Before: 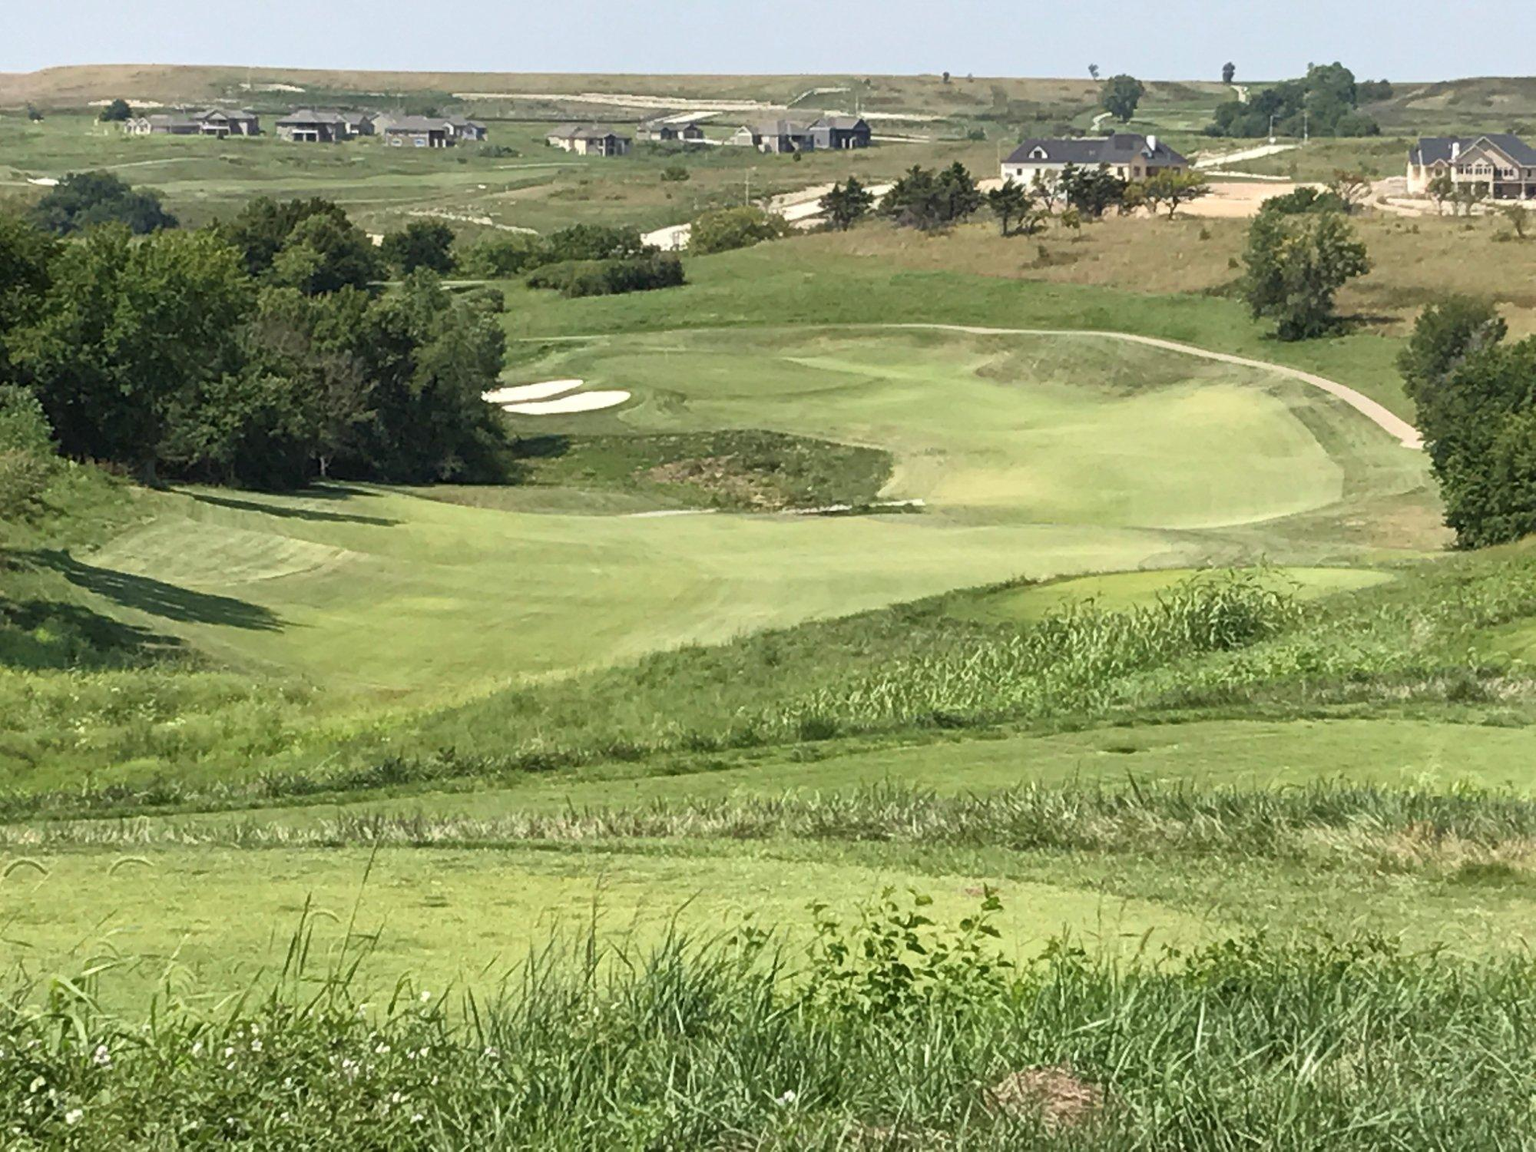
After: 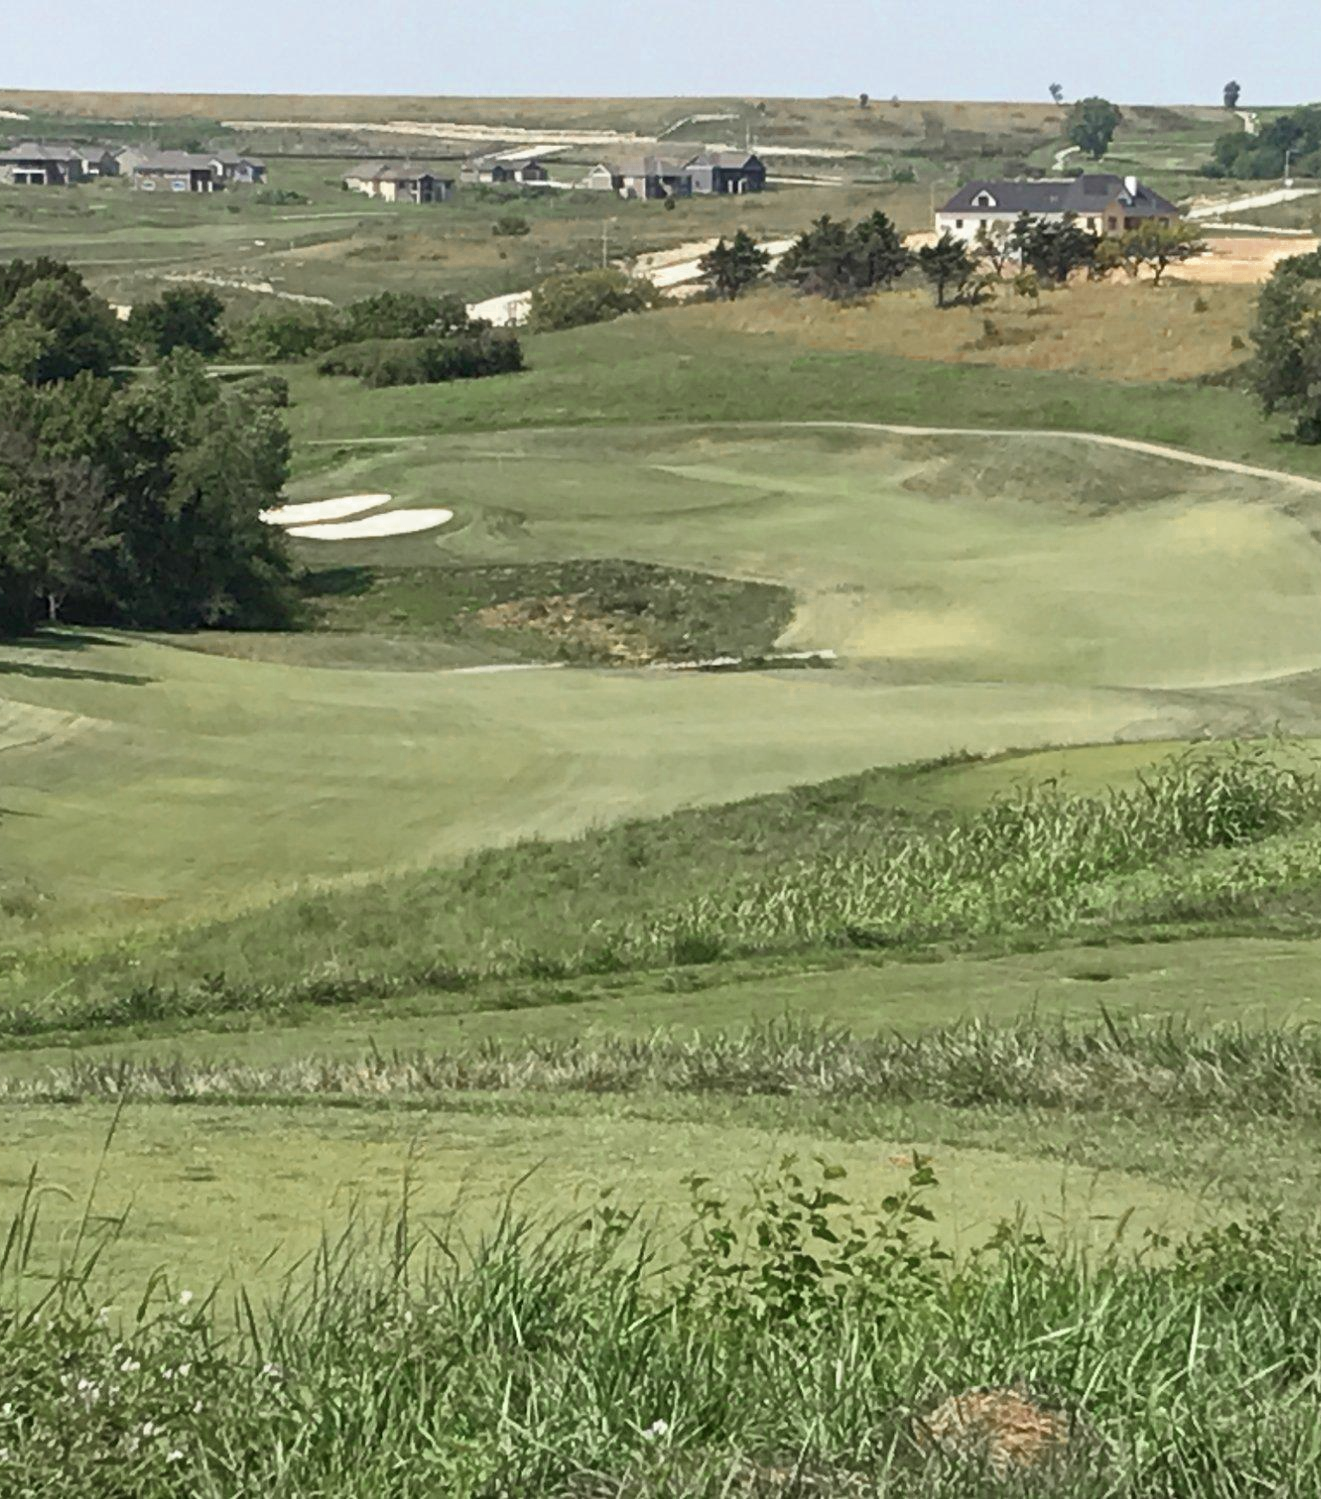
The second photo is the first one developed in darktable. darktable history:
color zones: curves: ch0 [(0.11, 0.396) (0.195, 0.36) (0.25, 0.5) (0.303, 0.412) (0.357, 0.544) (0.75, 0.5) (0.967, 0.328)]; ch1 [(0, 0.468) (0.112, 0.512) (0.202, 0.6) (0.25, 0.5) (0.307, 0.352) (0.357, 0.544) (0.75, 0.5) (0.963, 0.524)]
crop and rotate: left 18.442%, right 15.508%
white balance: emerald 1
